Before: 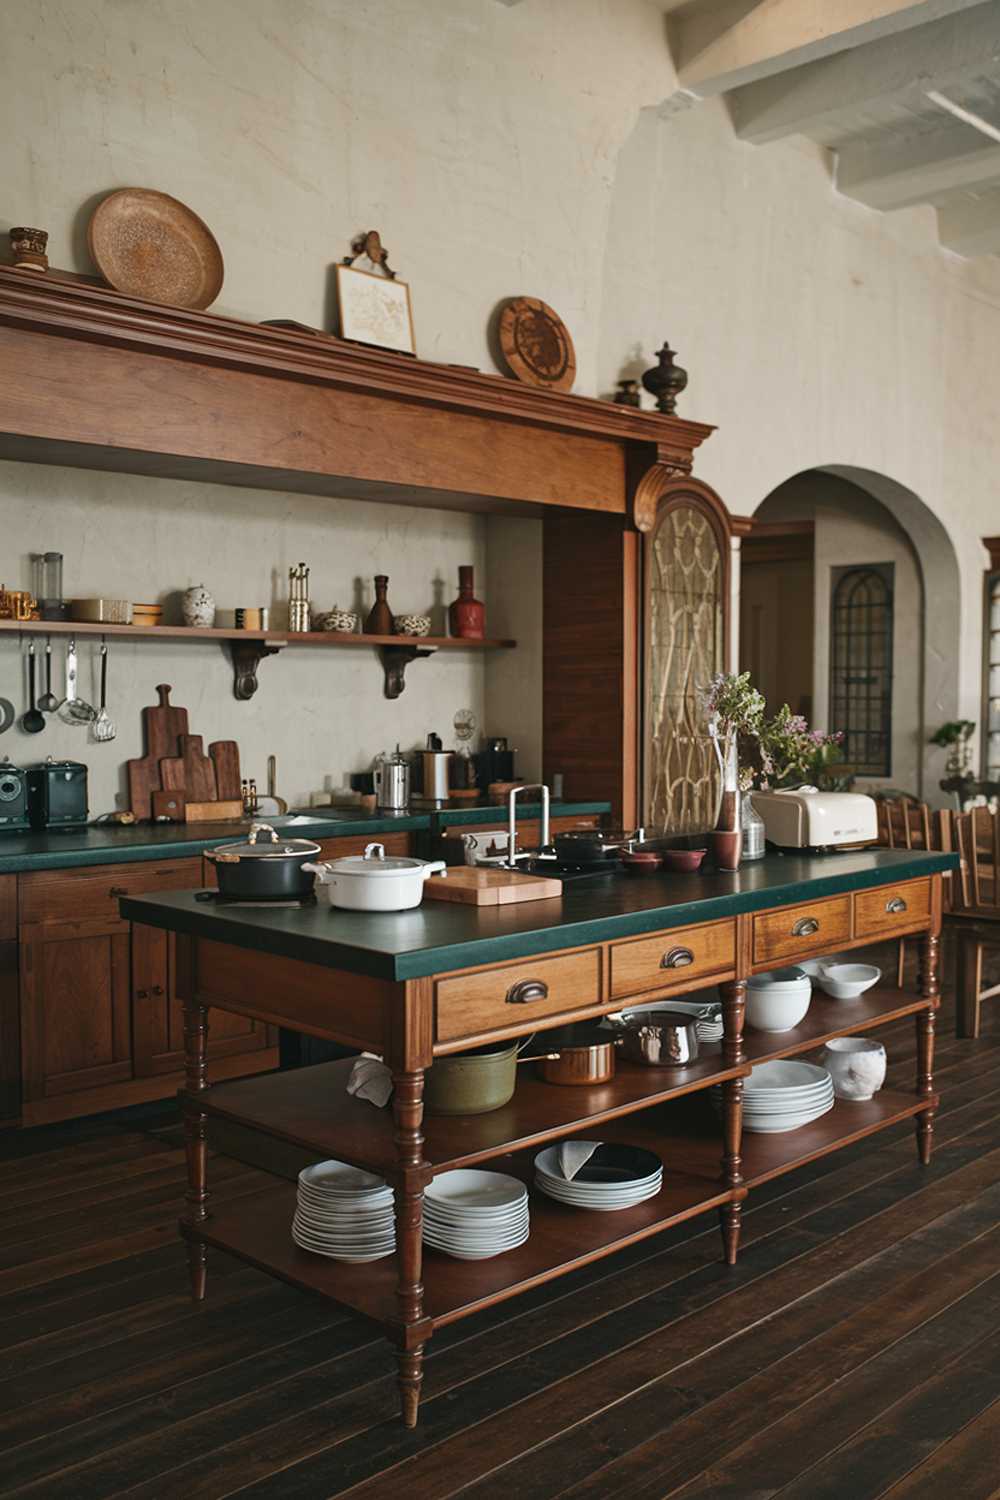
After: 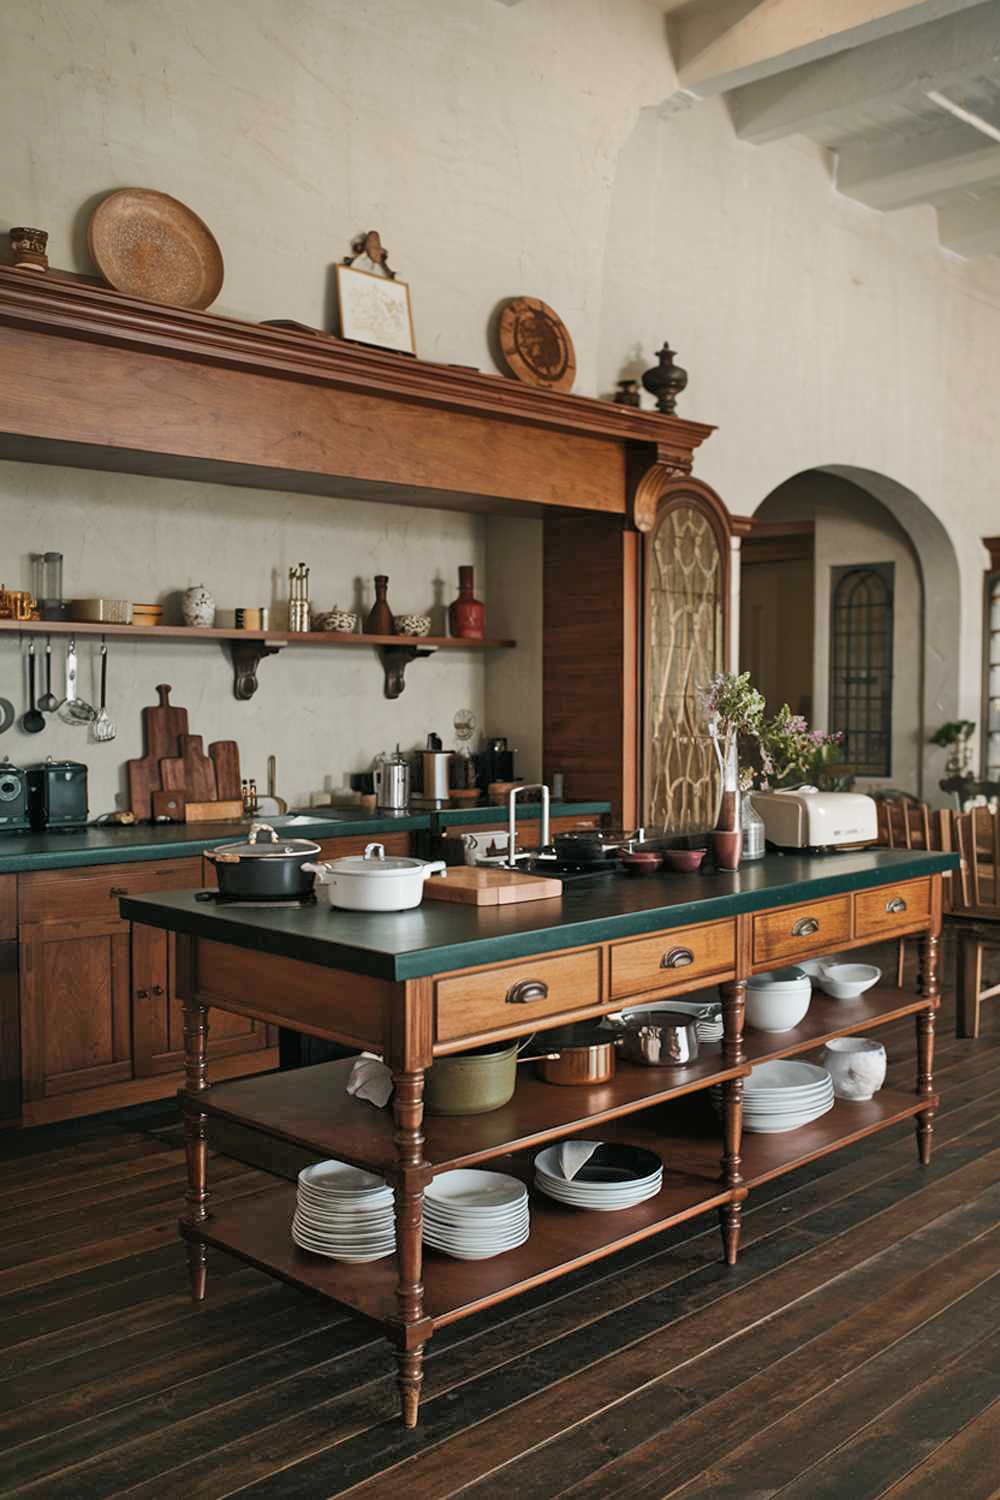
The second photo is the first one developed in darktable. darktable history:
tone equalizer: -8 EV -1.82 EV, -7 EV -1.16 EV, -6 EV -1.59 EV
shadows and highlights: highlights 69.91, highlights color adjustment 0.68%, soften with gaussian
